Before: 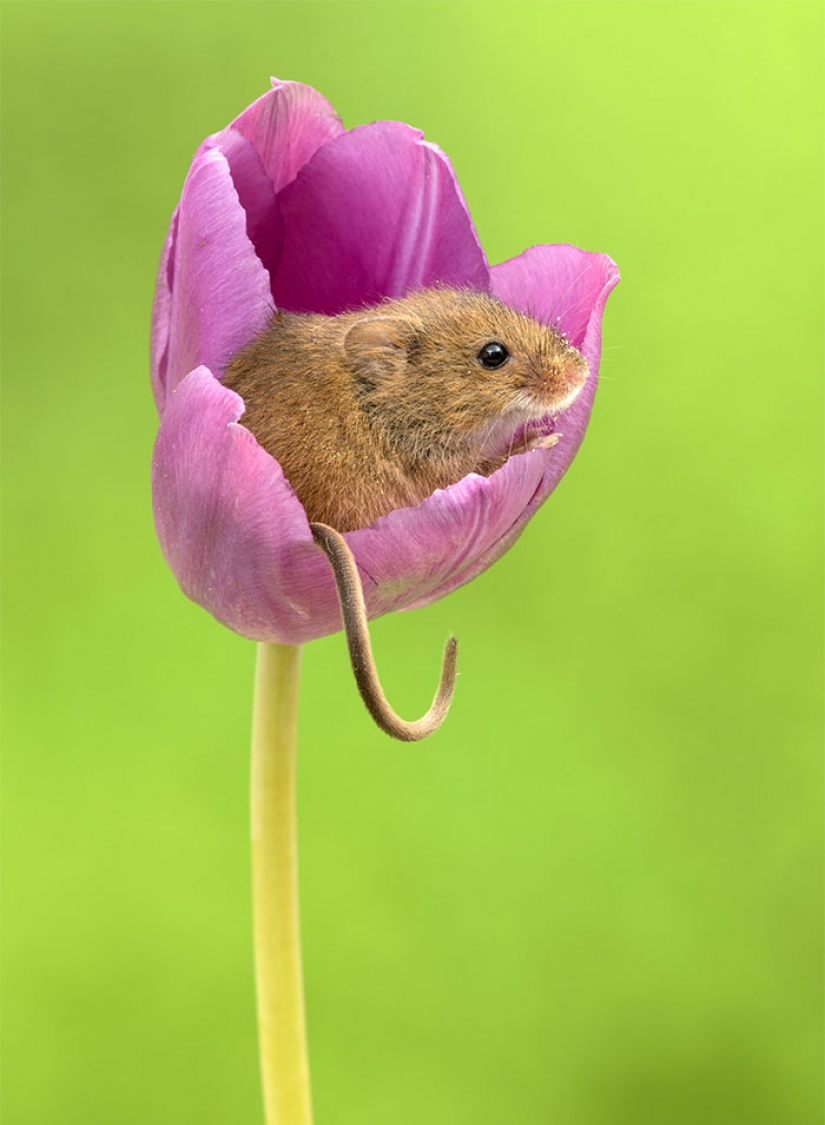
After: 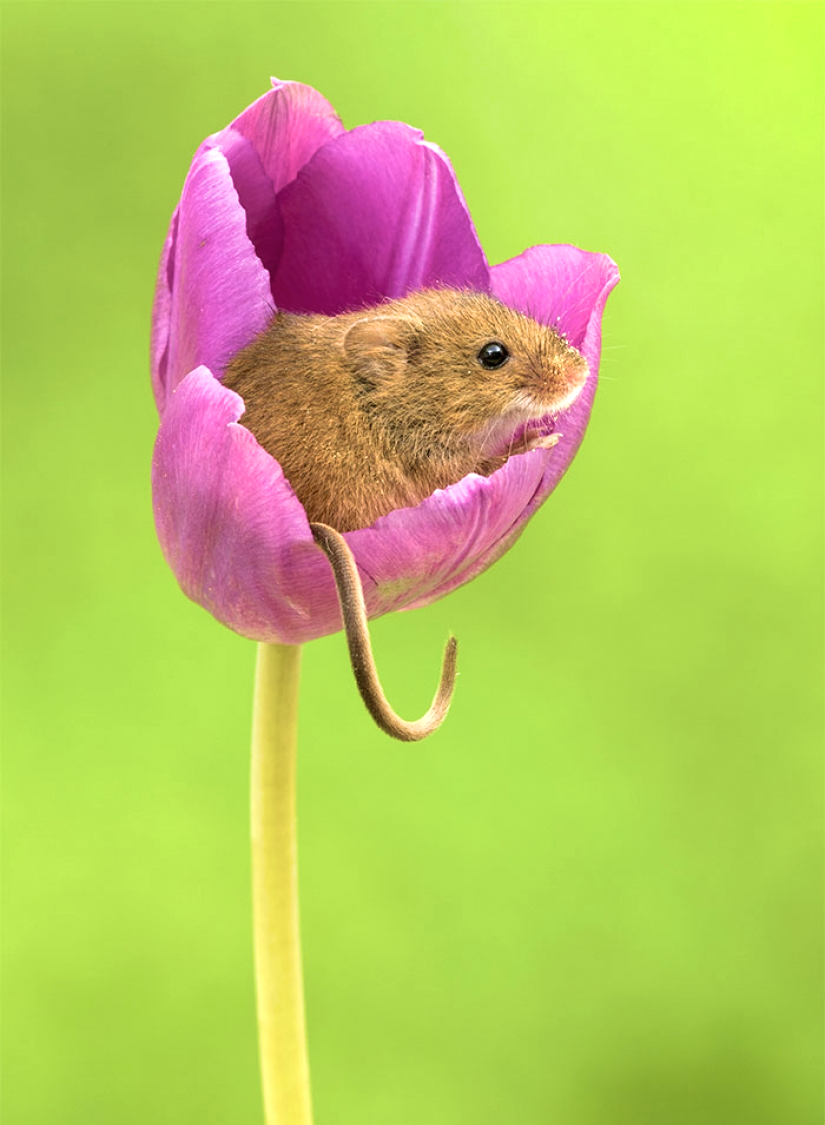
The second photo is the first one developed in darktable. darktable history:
shadows and highlights: radius 44.78, white point adjustment 6.64, compress 79.65%, highlights color adjustment 78.42%, soften with gaussian
velvia: strength 50%
